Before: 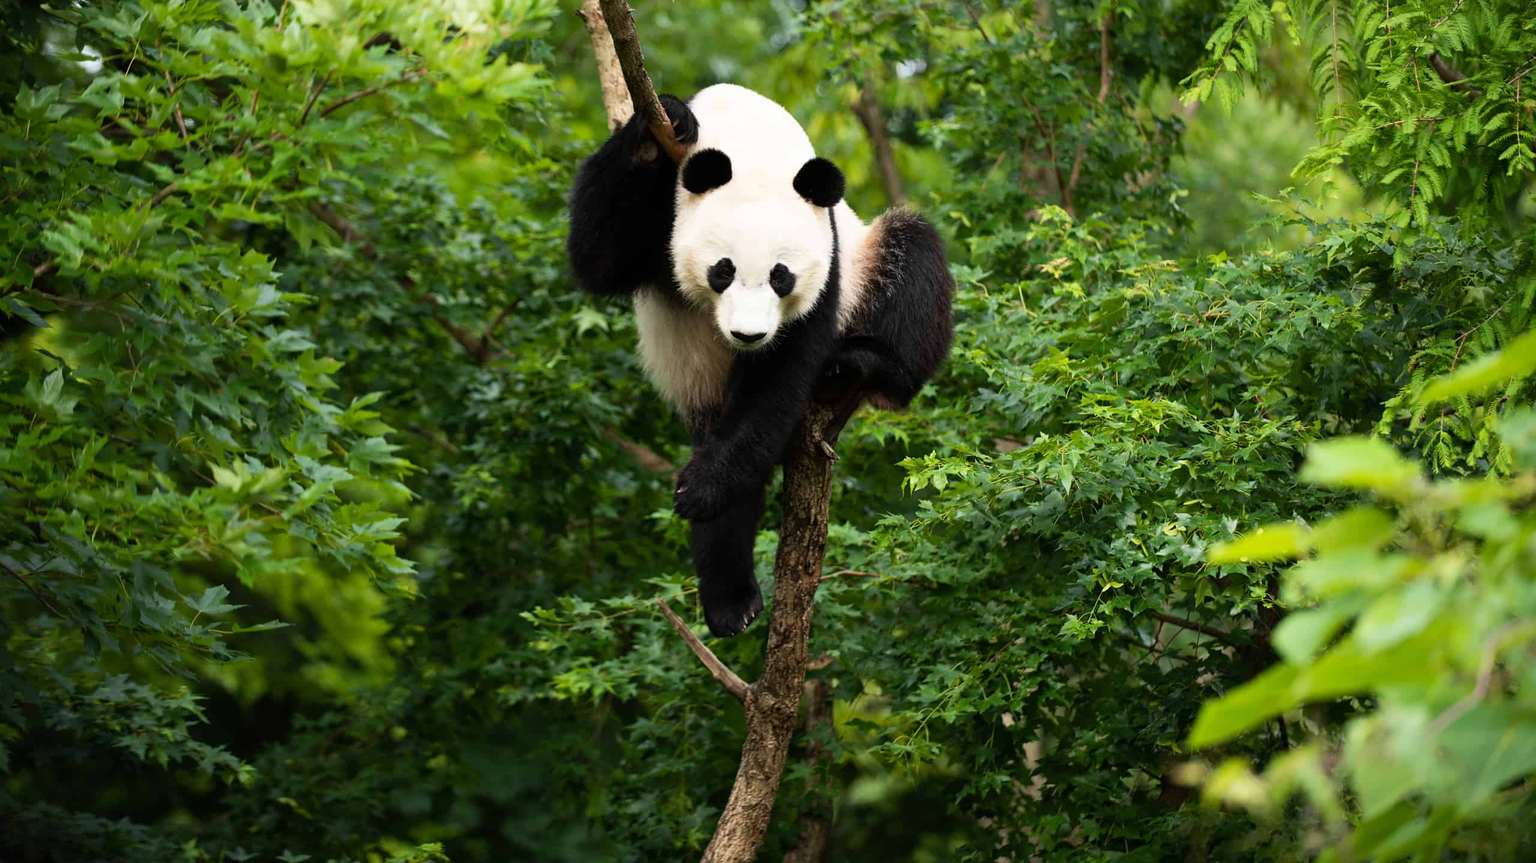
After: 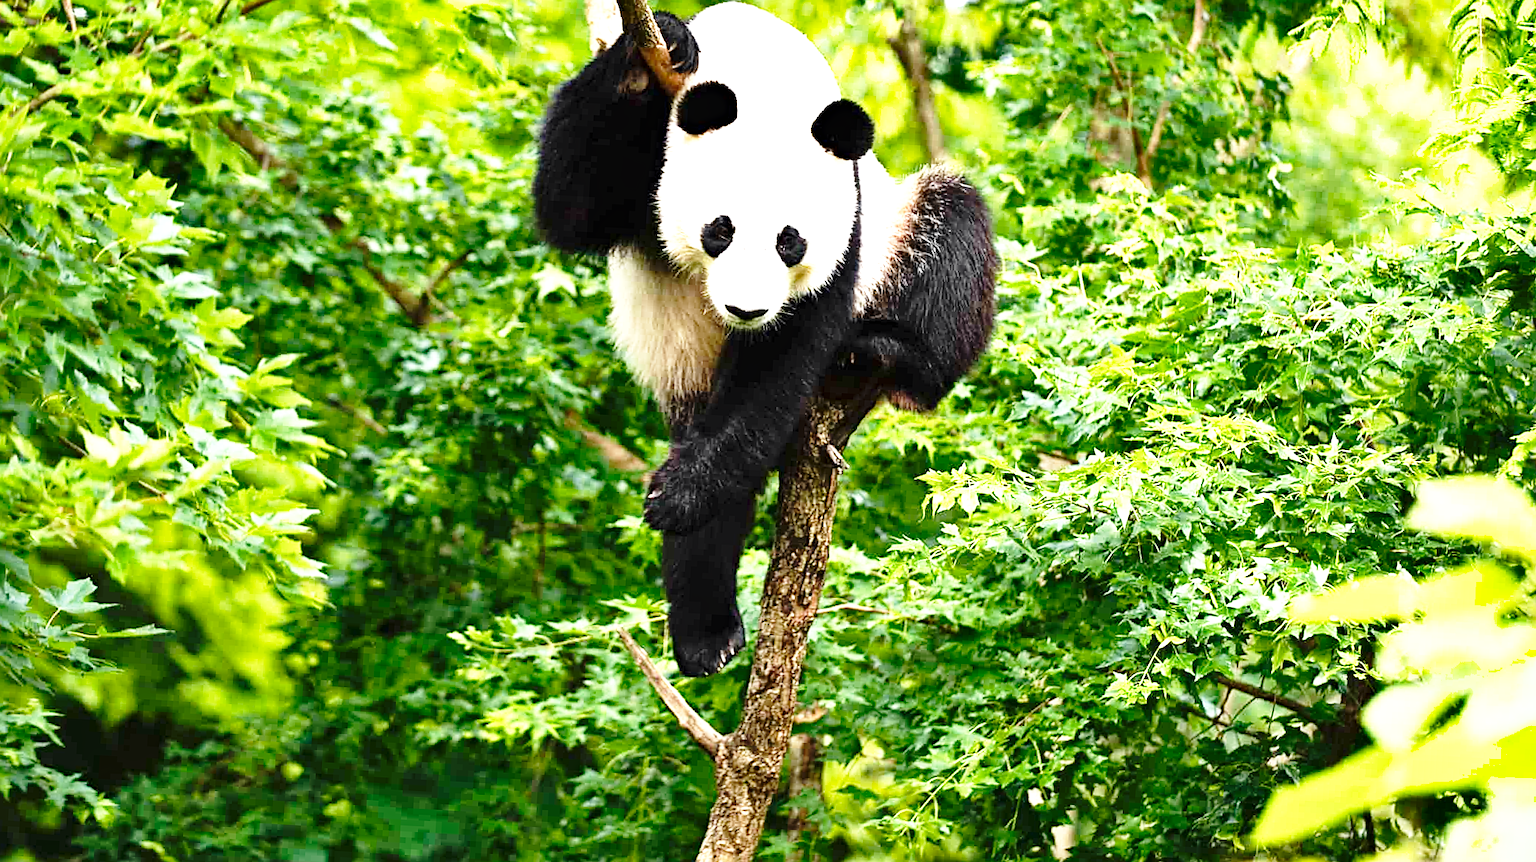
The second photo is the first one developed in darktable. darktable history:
exposure: black level correction 0, exposure 1.675 EV, compensate exposure bias true, compensate highlight preservation false
sharpen: on, module defaults
color zones: curves: ch1 [(0.077, 0.436) (0.25, 0.5) (0.75, 0.5)]
haze removal: compatibility mode true, adaptive false
contrast brightness saturation: contrast 0.03, brightness -0.04
base curve: curves: ch0 [(0, 0) (0.028, 0.03) (0.121, 0.232) (0.46, 0.748) (0.859, 0.968) (1, 1)], preserve colors none
crop and rotate: angle -3.27°, left 5.211%, top 5.211%, right 4.607%, bottom 4.607%
shadows and highlights: white point adjustment 1, soften with gaussian
